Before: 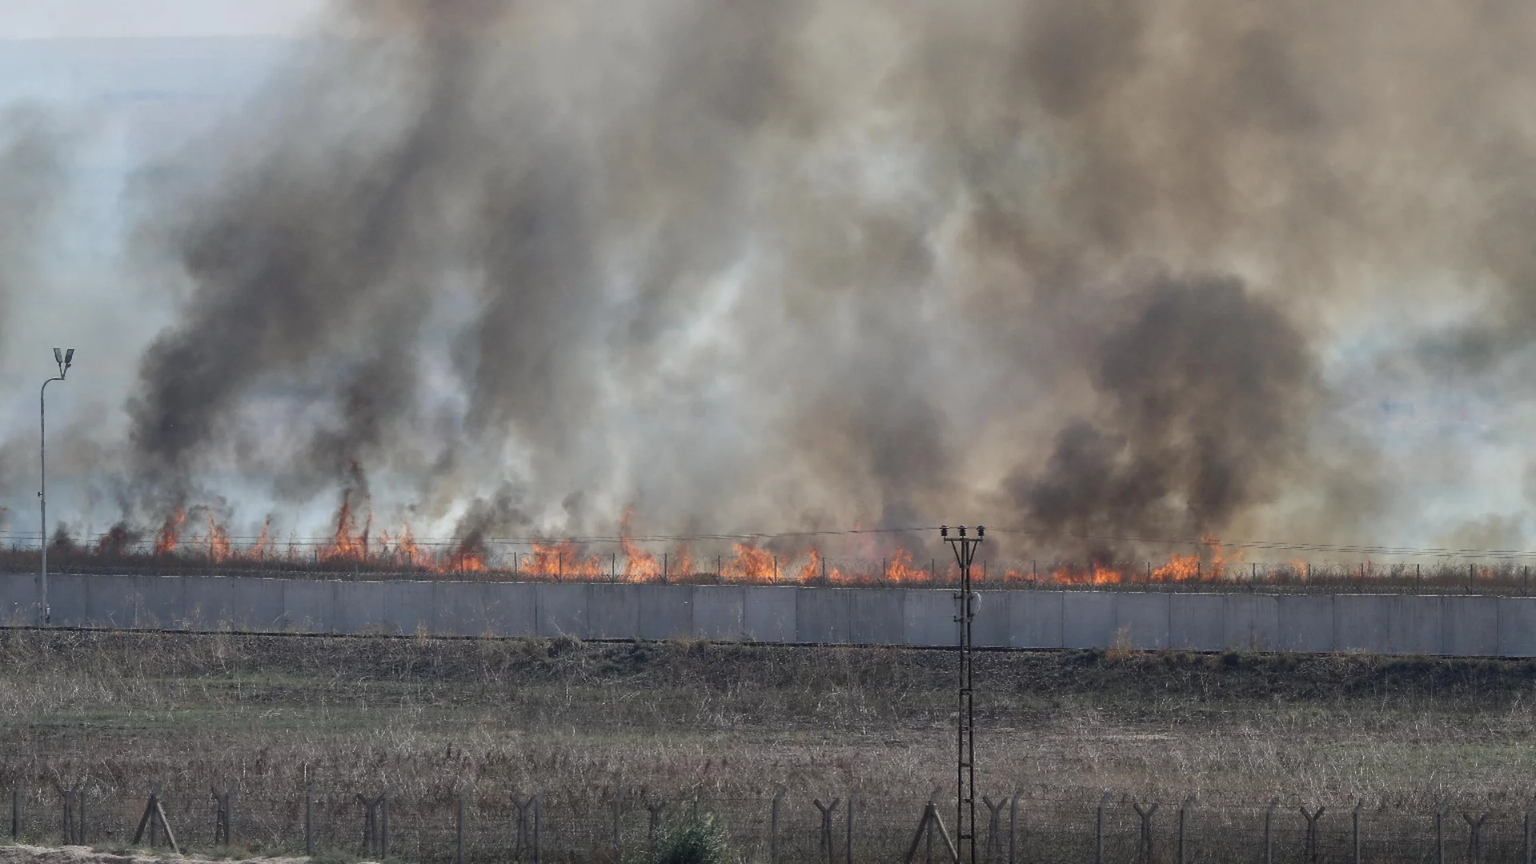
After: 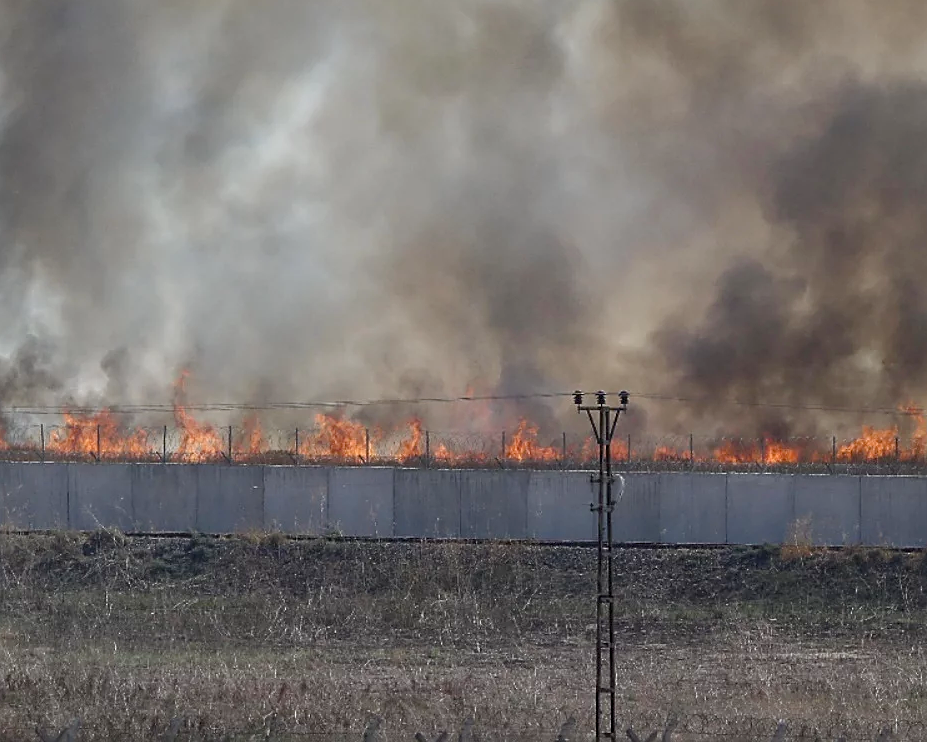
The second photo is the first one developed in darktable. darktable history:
sharpen: on, module defaults
crop: left 31.379%, top 24.658%, right 20.326%, bottom 6.628%
color balance rgb: perceptual saturation grading › global saturation 20%, perceptual saturation grading › highlights -25%, perceptual saturation grading › shadows 25%
